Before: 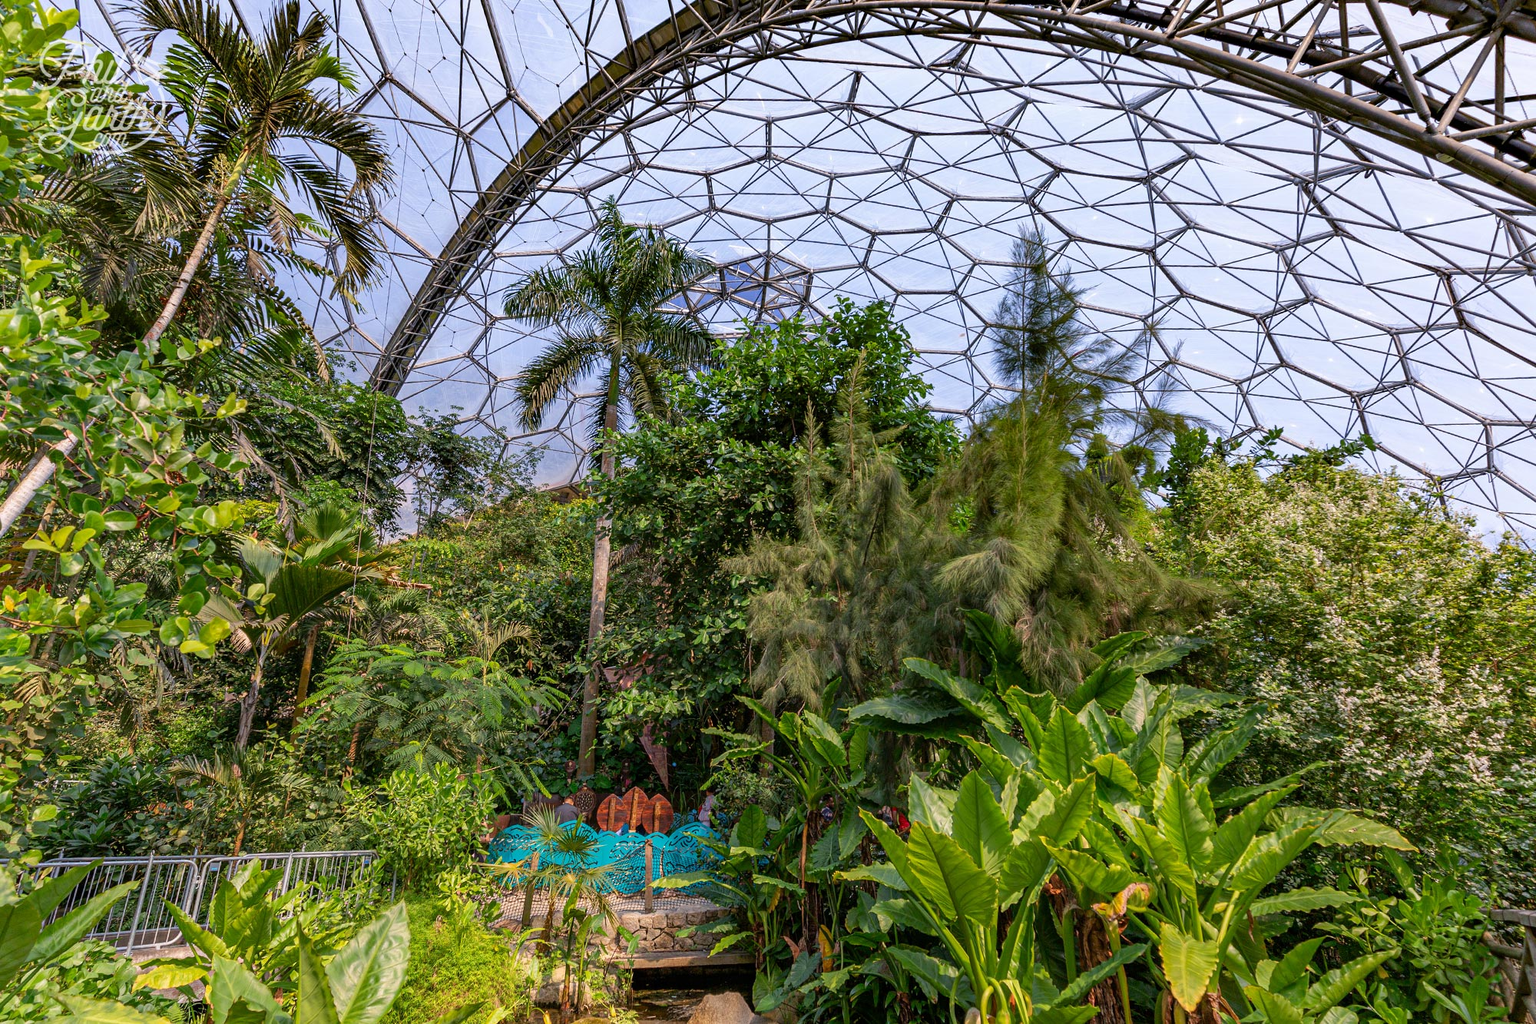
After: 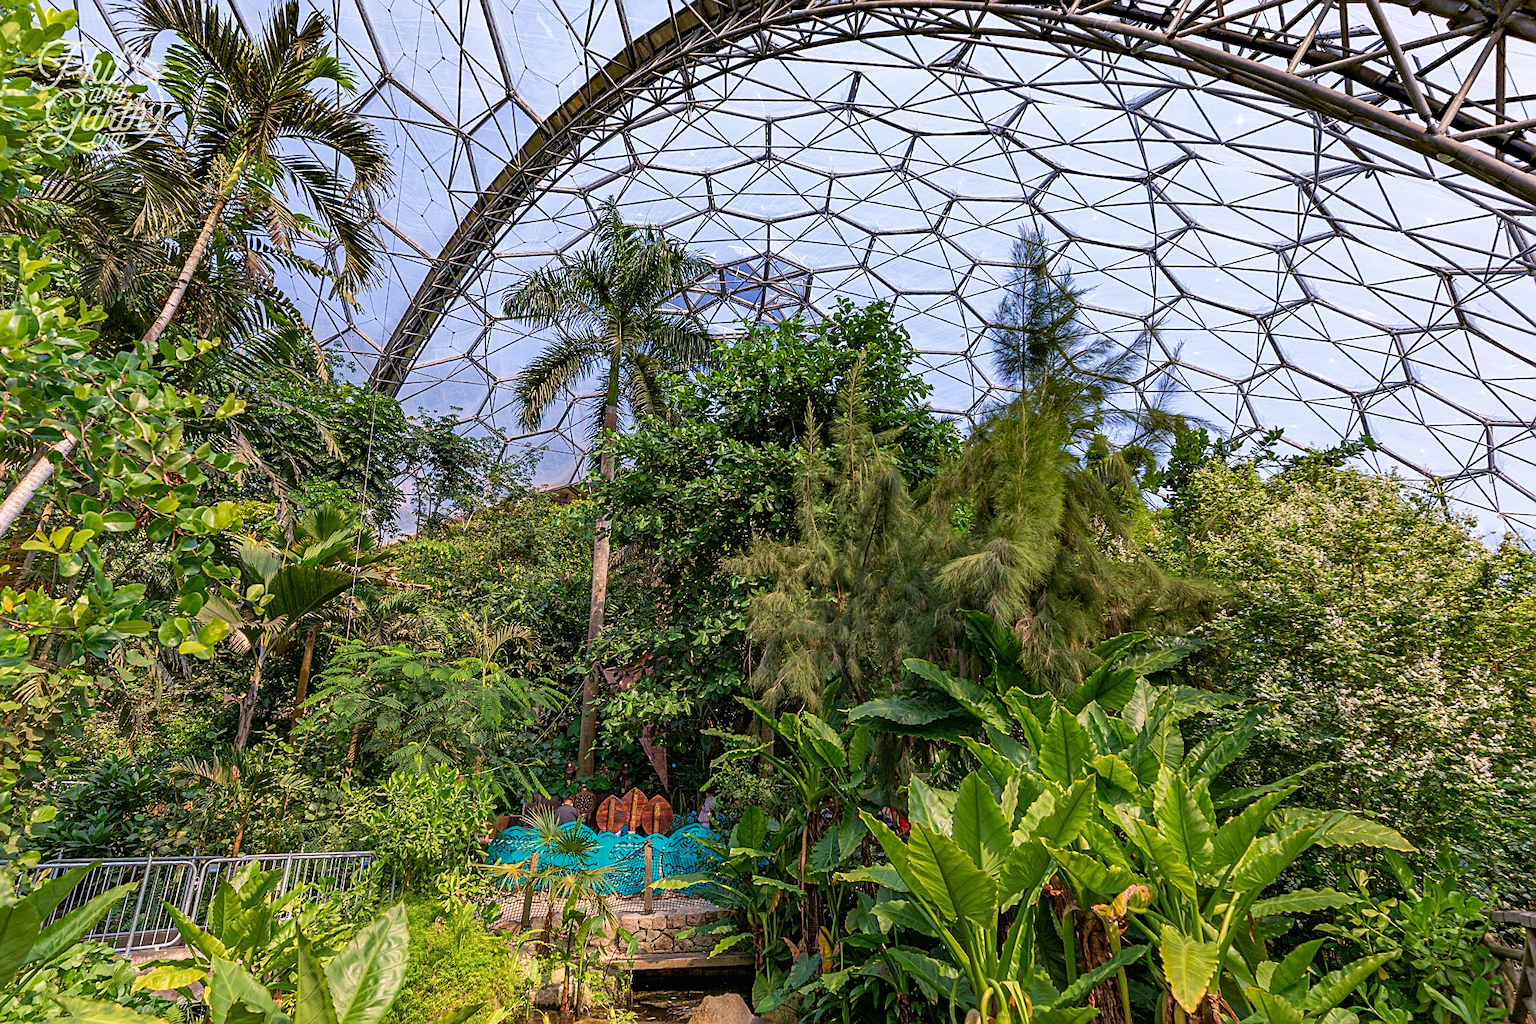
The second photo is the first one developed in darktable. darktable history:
crop and rotate: left 0.126%
velvia: on, module defaults
sharpen: on, module defaults
